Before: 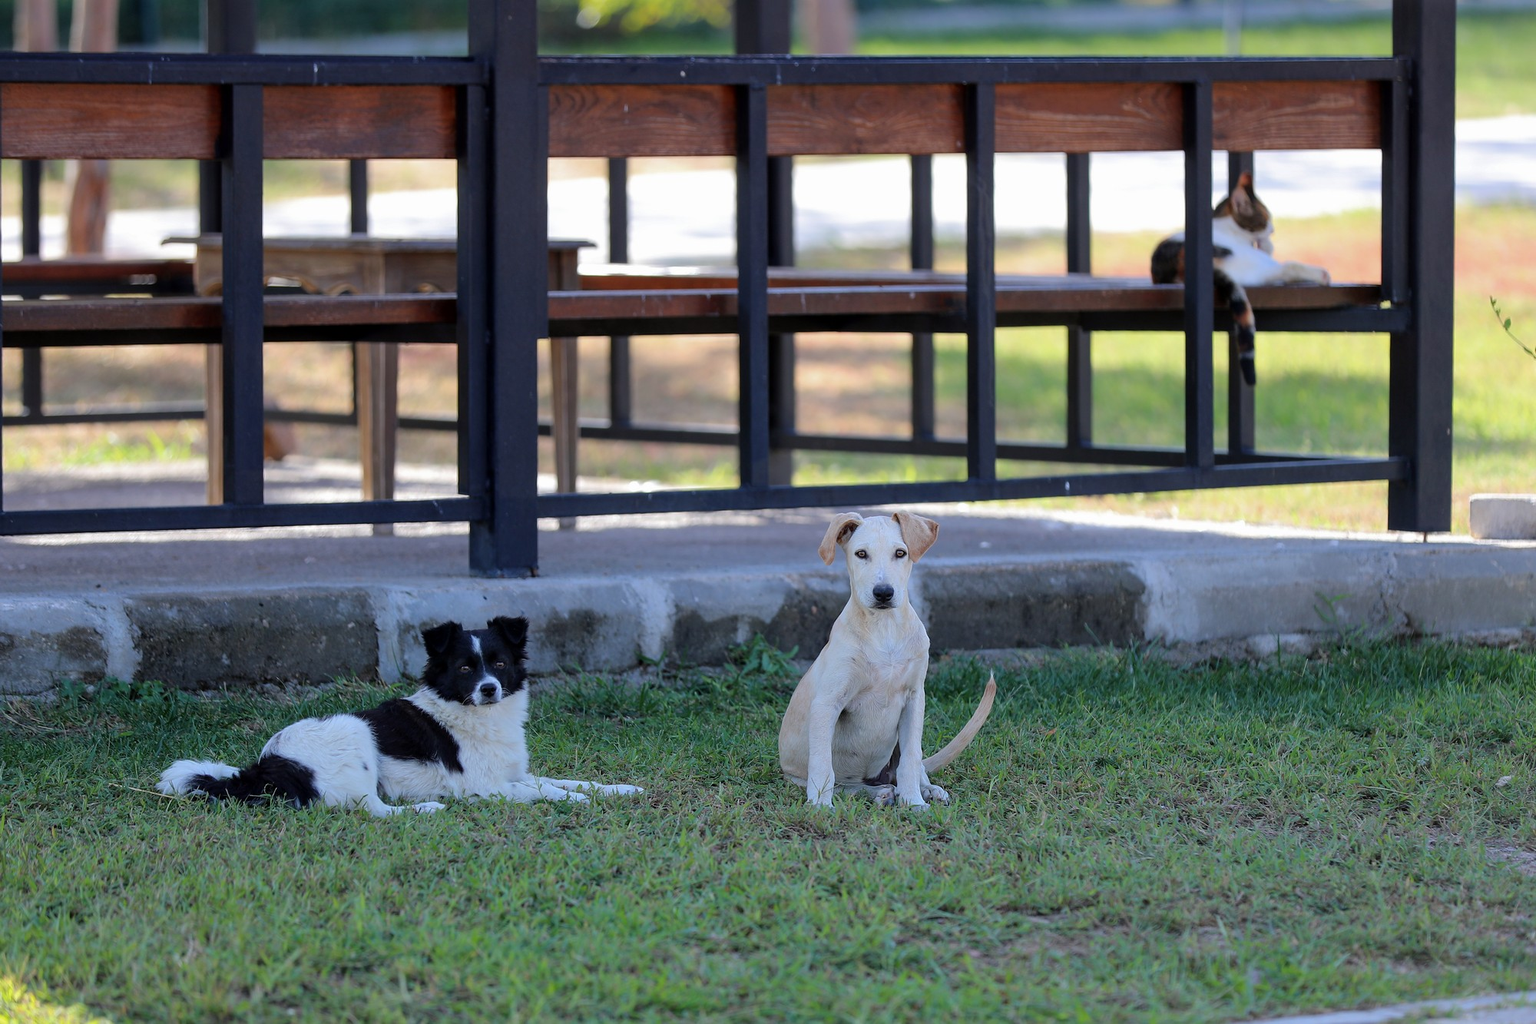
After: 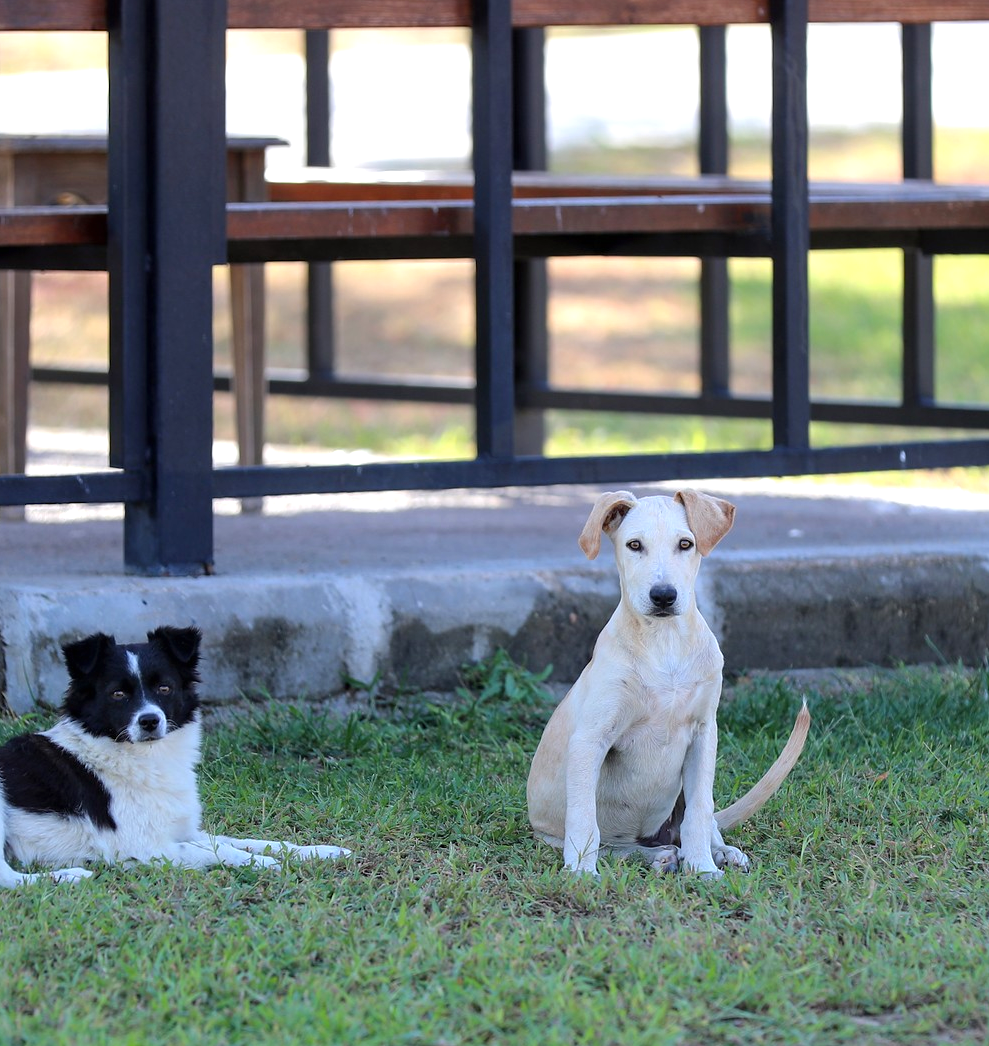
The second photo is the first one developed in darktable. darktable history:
exposure: black level correction 0, exposure 0.5 EV, compensate exposure bias true, compensate highlight preservation false
crop and rotate: angle 0.02°, left 24.353%, top 13.219%, right 26.156%, bottom 8.224%
